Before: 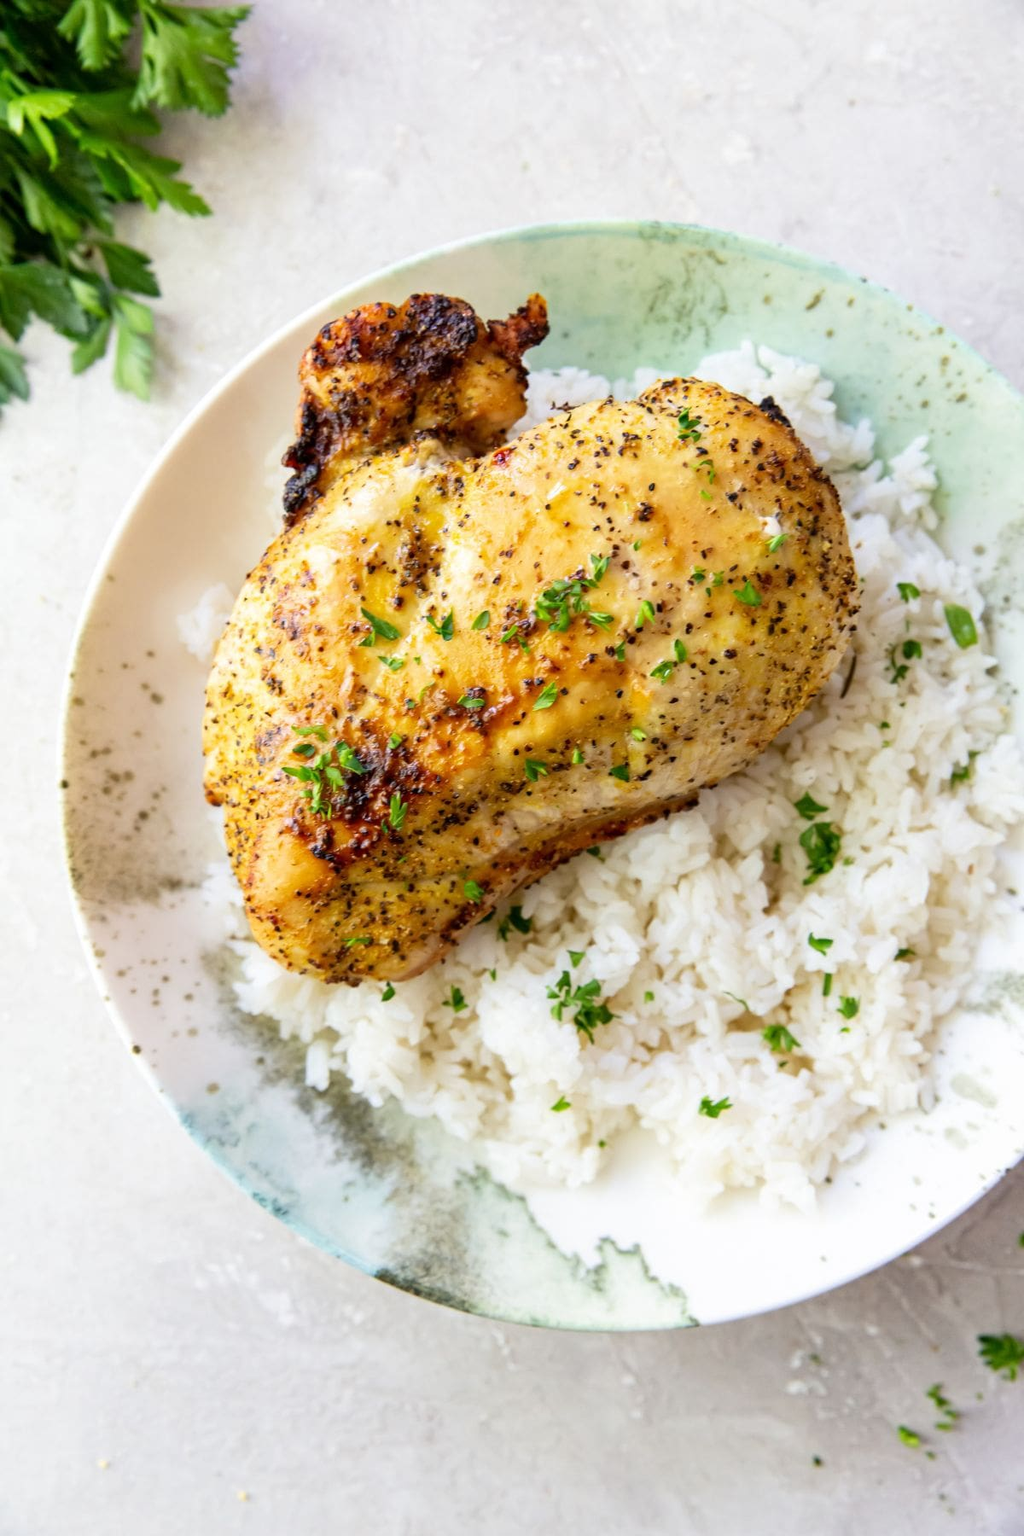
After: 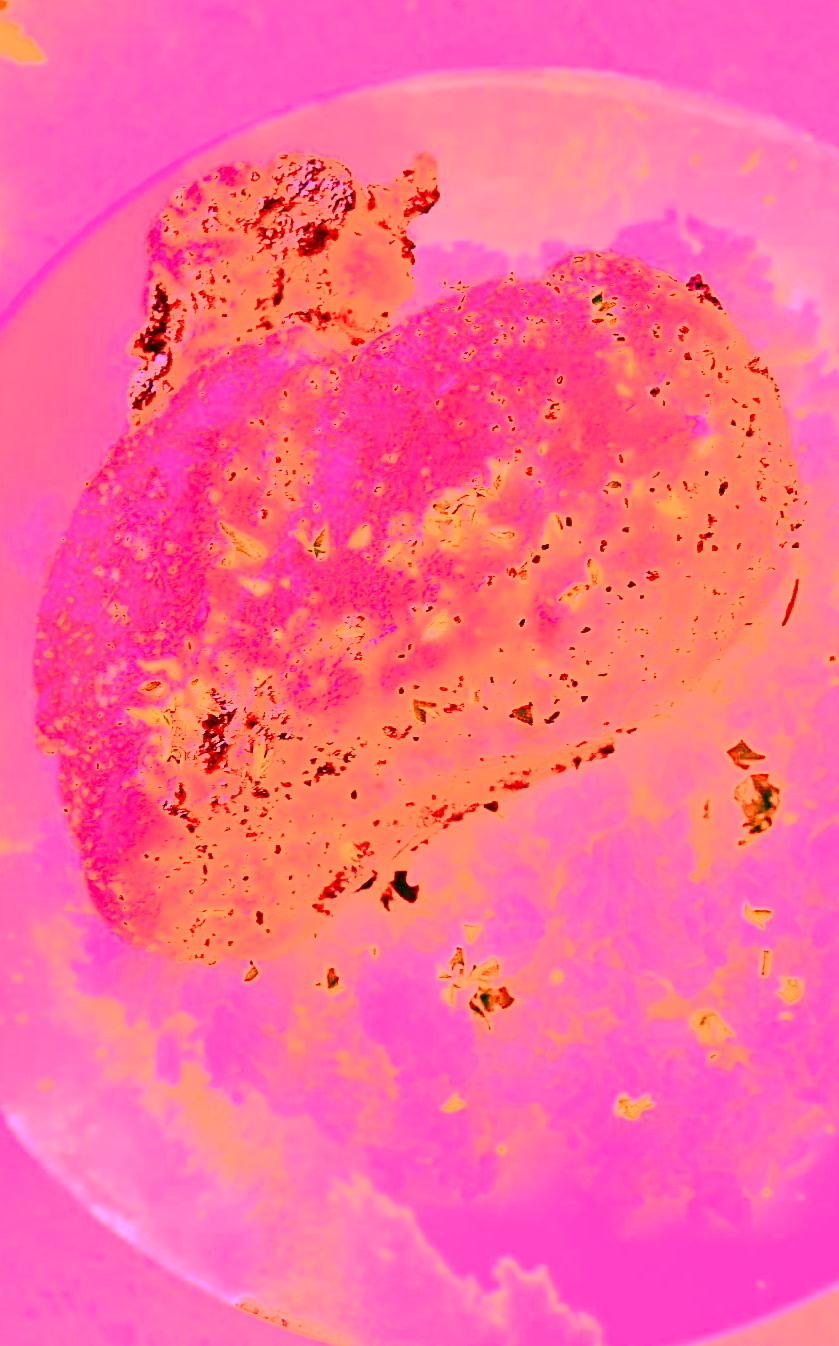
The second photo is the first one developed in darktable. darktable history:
tone curve: curves: ch0 [(0, 0) (0.187, 0.12) (0.384, 0.363) (0.577, 0.681) (0.735, 0.881) (0.864, 0.959) (1, 0.987)]; ch1 [(0, 0) (0.402, 0.36) (0.476, 0.466) (0.501, 0.501) (0.518, 0.514) (0.564, 0.614) (0.614, 0.664) (0.741, 0.829) (1, 1)]; ch2 [(0, 0) (0.429, 0.387) (0.483, 0.481) (0.503, 0.501) (0.522, 0.533) (0.564, 0.605) (0.615, 0.697) (0.702, 0.774) (1, 0.895)], color space Lab, independent channels
velvia: on, module defaults
crop and rotate: left 17.046%, top 10.659%, right 12.989%, bottom 14.553%
sharpen: on, module defaults
contrast equalizer: y [[0.5, 0.496, 0.435, 0.435, 0.496, 0.5], [0.5 ×6], [0.5 ×6], [0 ×6], [0 ×6]]
white balance: red 4.26, blue 1.802
